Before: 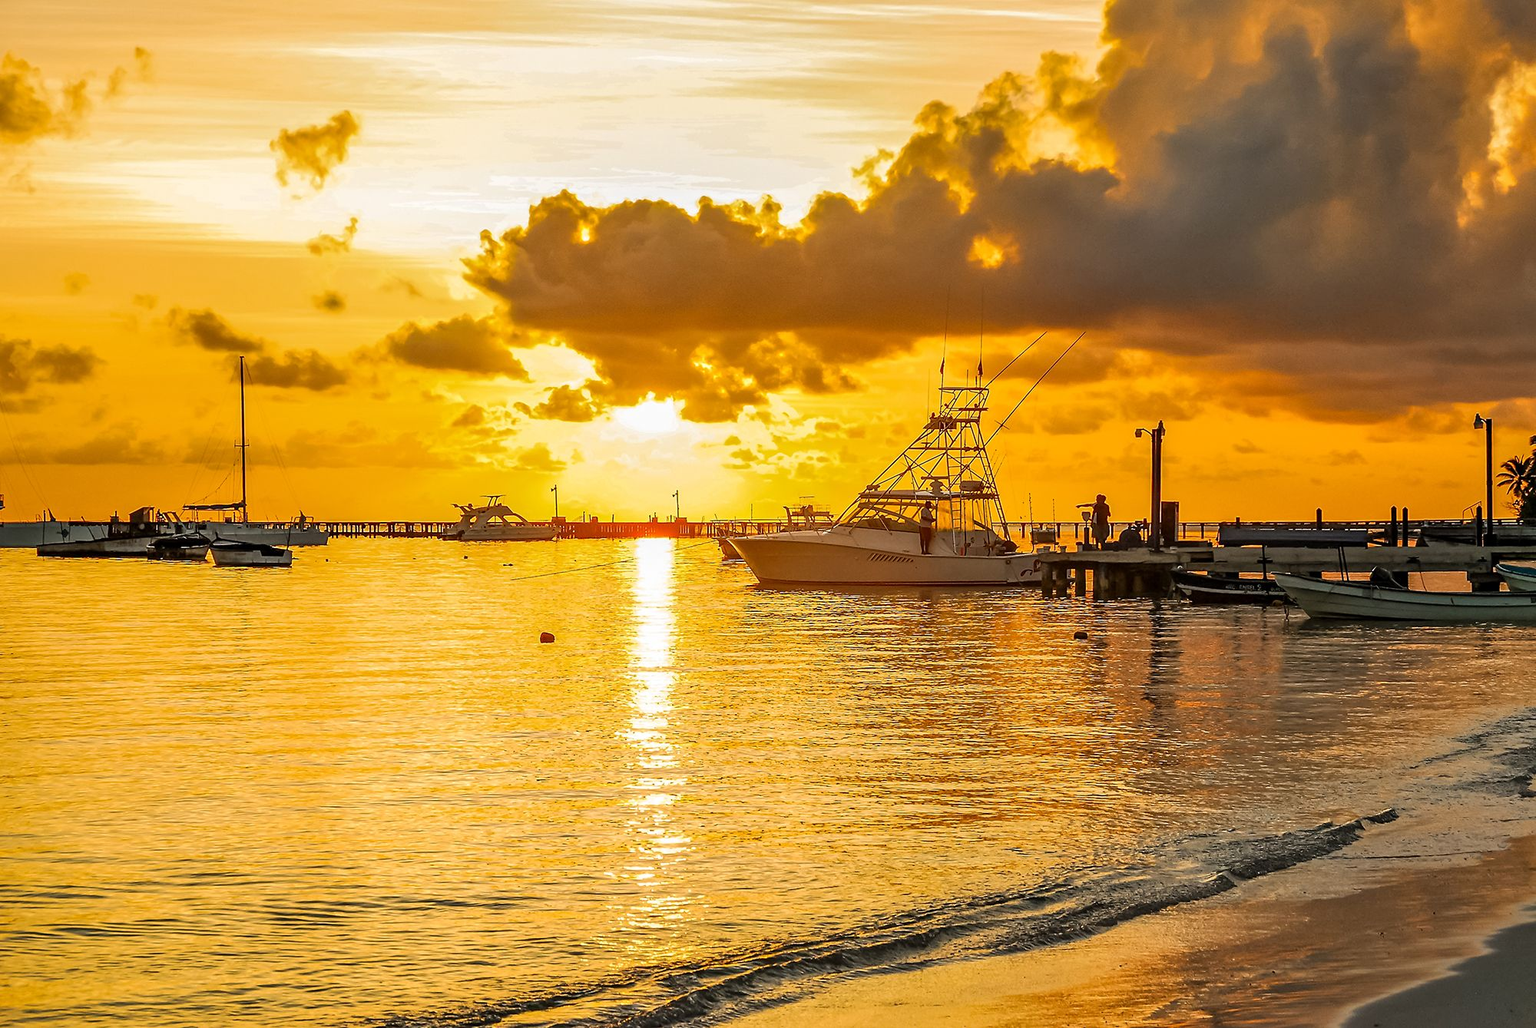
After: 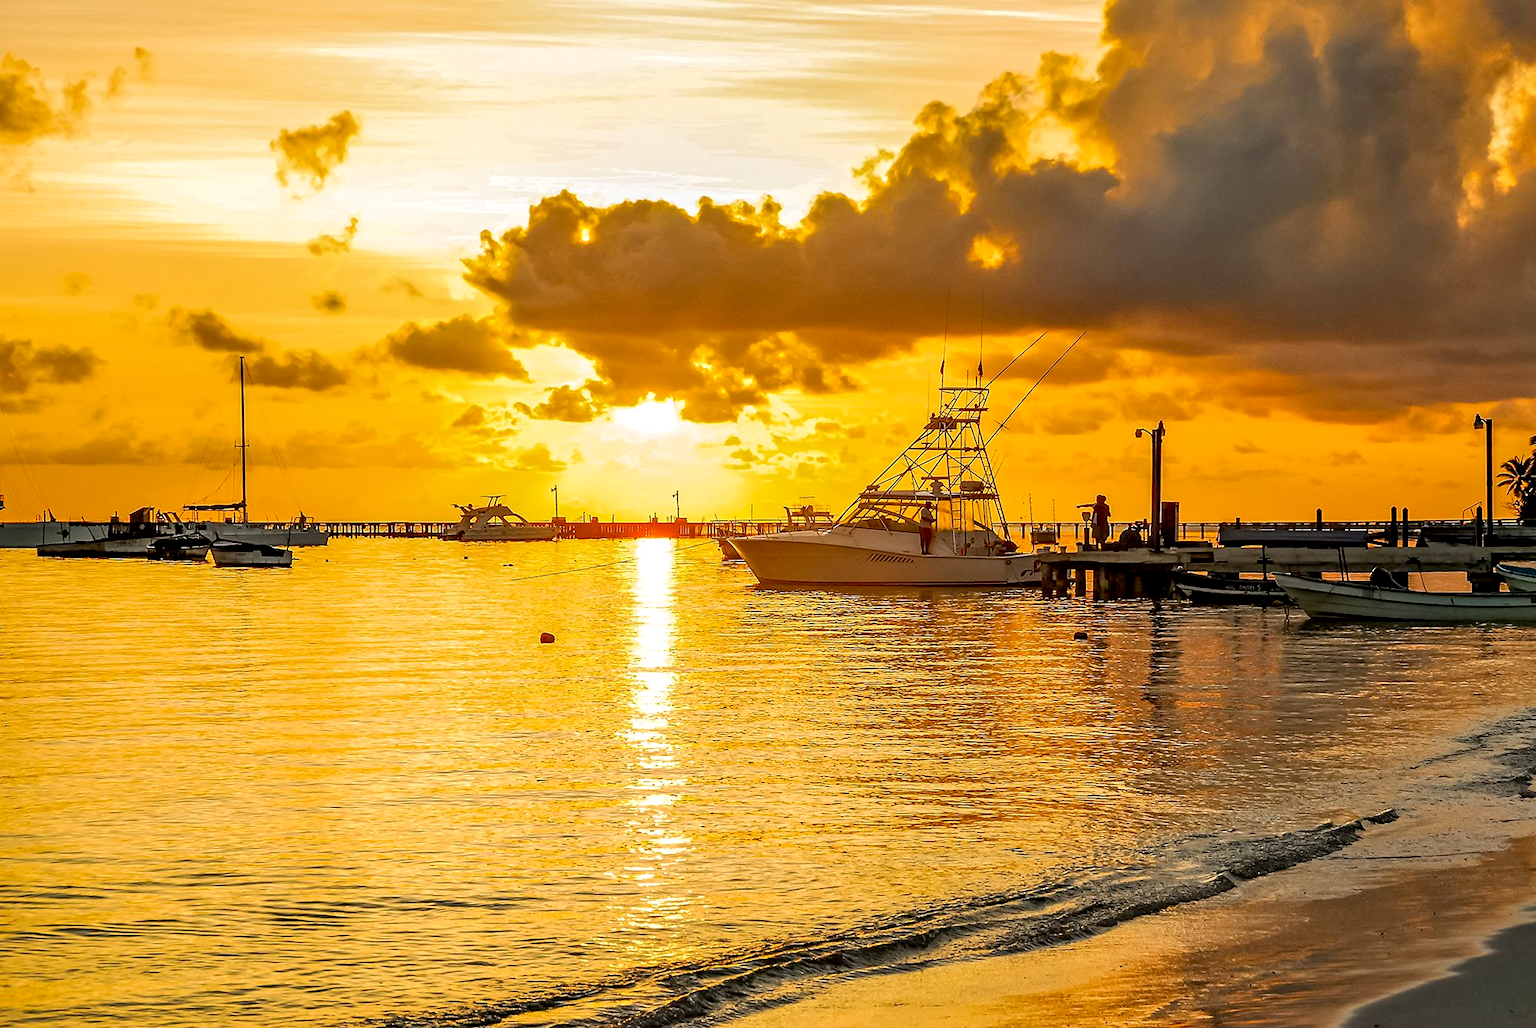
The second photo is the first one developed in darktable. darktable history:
exposure: black level correction 0.007, exposure 0.09 EV, compensate exposure bias true, compensate highlight preservation false
